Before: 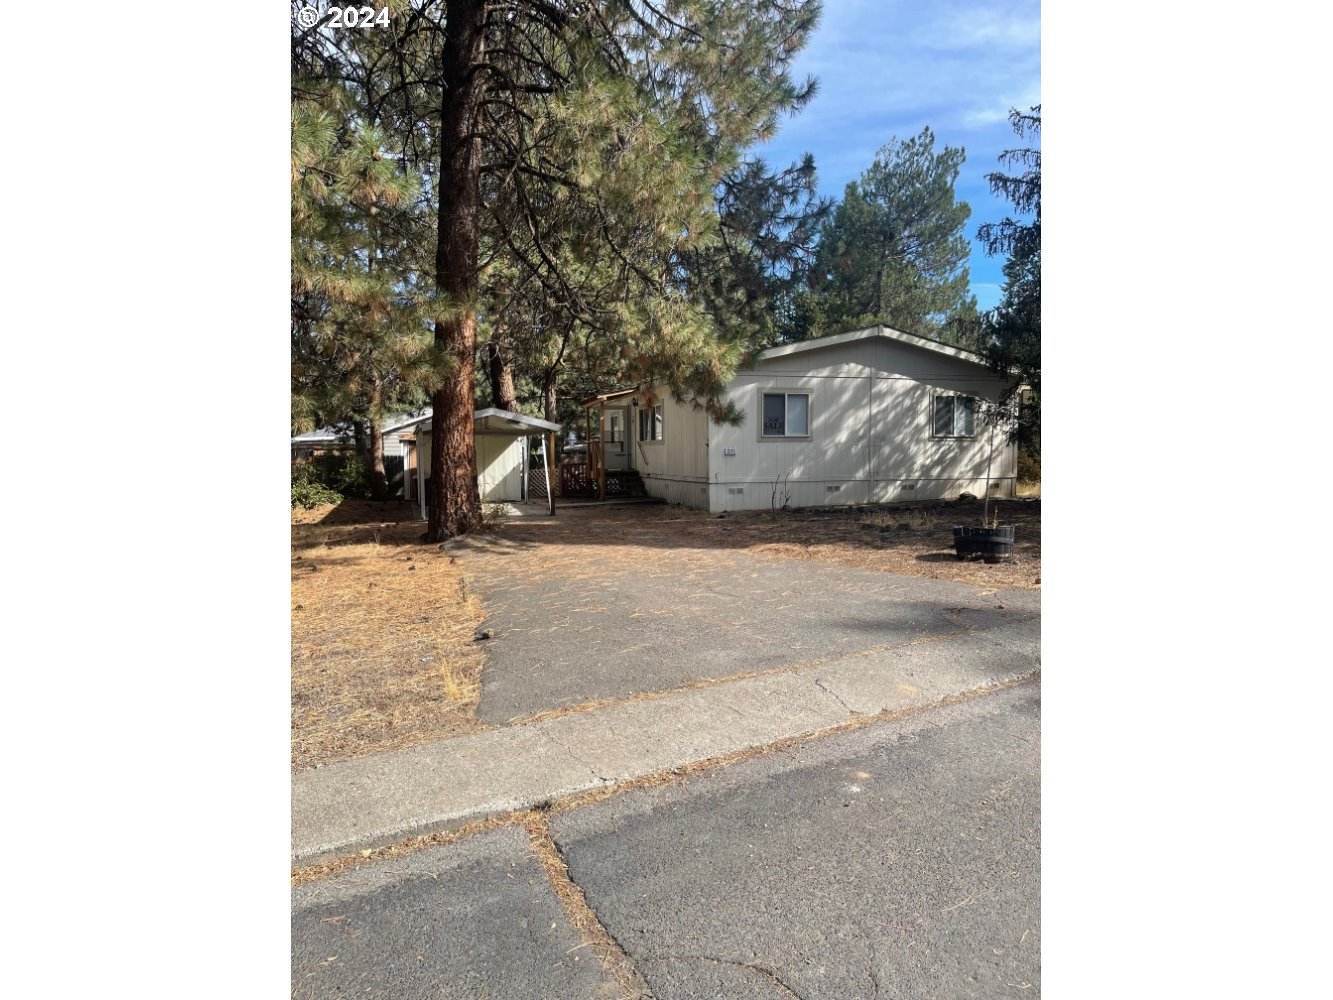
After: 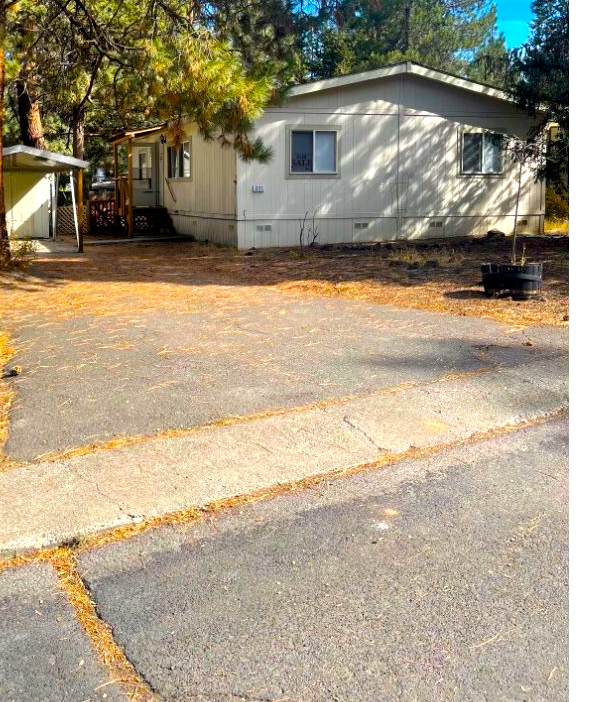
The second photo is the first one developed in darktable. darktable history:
exposure: black level correction 0.001, exposure 0.499 EV, compensate exposure bias true, compensate highlight preservation false
crop: left 35.436%, top 26.339%, right 19.989%, bottom 3.397%
color balance rgb: shadows lift › luminance -19.811%, global offset › luminance -0.374%, perceptual saturation grading › global saturation 99.252%, global vibrance 2.413%
